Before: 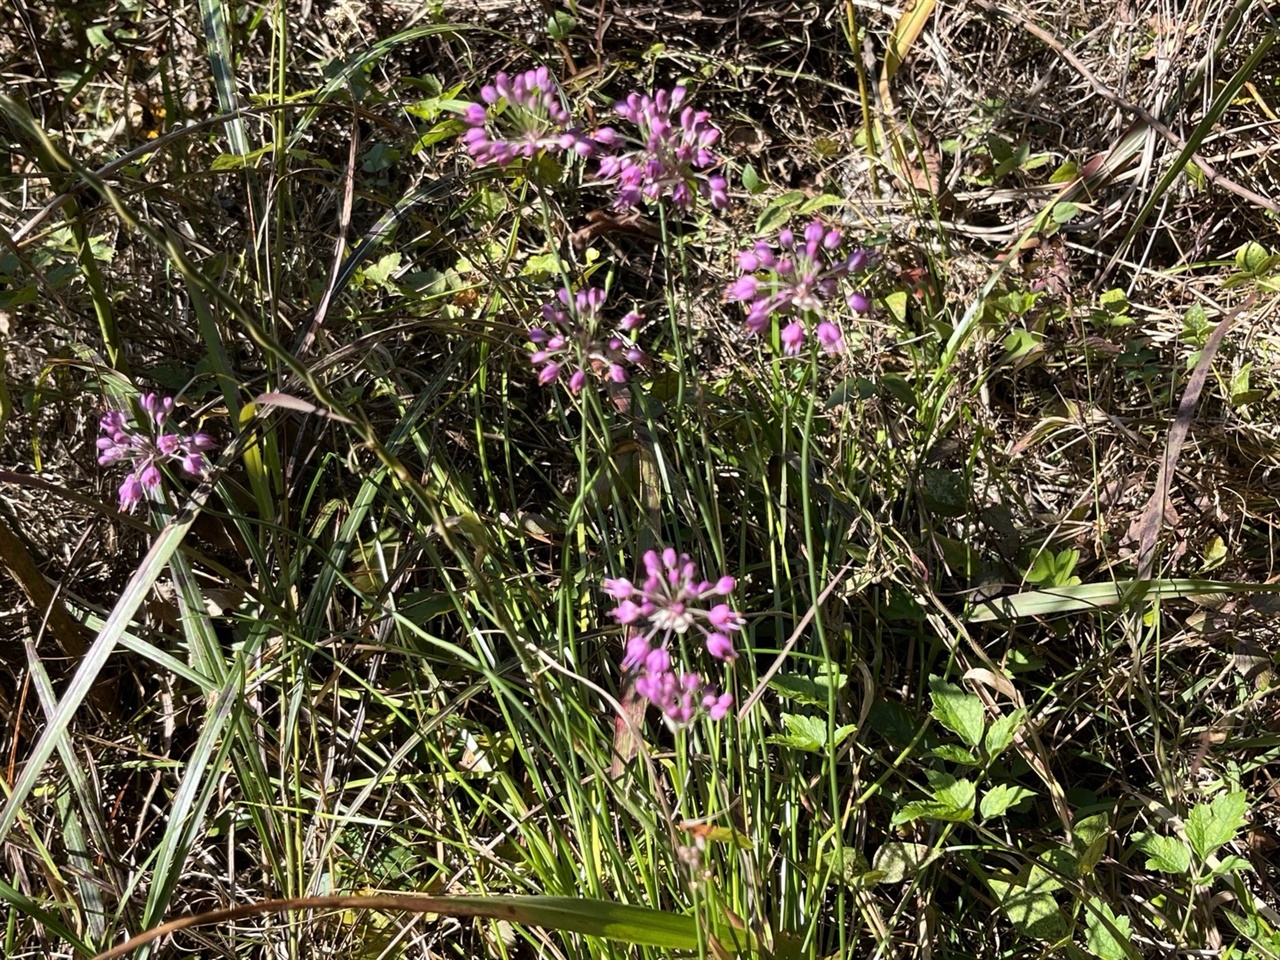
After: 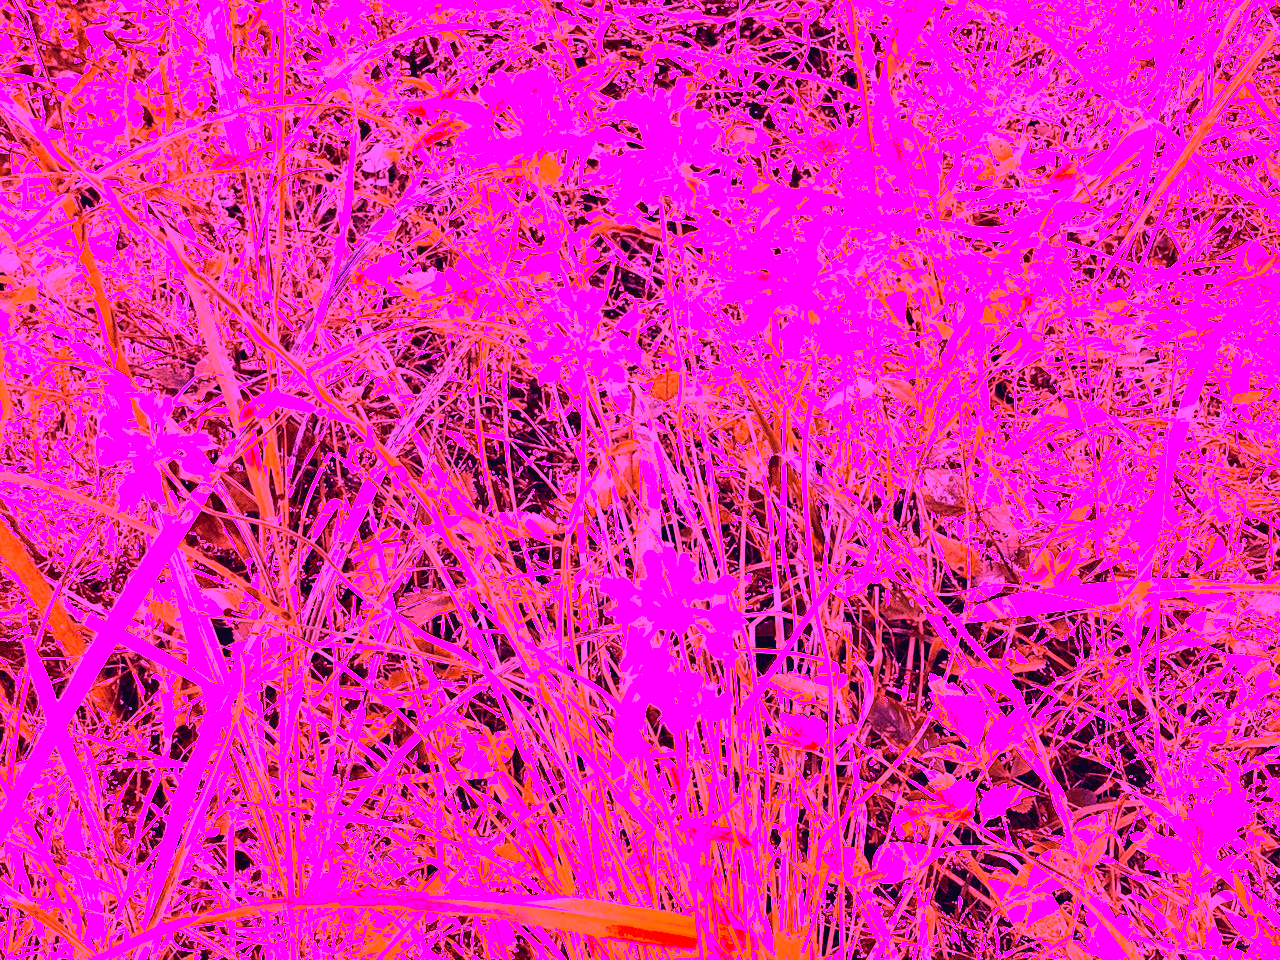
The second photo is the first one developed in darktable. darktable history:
color correction: highlights a* 19.59, highlights b* 27.49, shadows a* 3.46, shadows b* -17.28, saturation 0.73
white balance: red 8, blue 8
tone curve: curves: ch0 [(0, 0.018) (0.036, 0.038) (0.15, 0.131) (0.27, 0.247) (0.545, 0.561) (0.761, 0.761) (1, 0.919)]; ch1 [(0, 0) (0.179, 0.173) (0.322, 0.32) (0.429, 0.431) (0.502, 0.5) (0.519, 0.522) (0.562, 0.588) (0.625, 0.67) (0.711, 0.745) (1, 1)]; ch2 [(0, 0) (0.29, 0.295) (0.404, 0.436) (0.497, 0.499) (0.521, 0.523) (0.561, 0.605) (0.657, 0.655) (0.712, 0.764) (1, 1)], color space Lab, independent channels, preserve colors none
